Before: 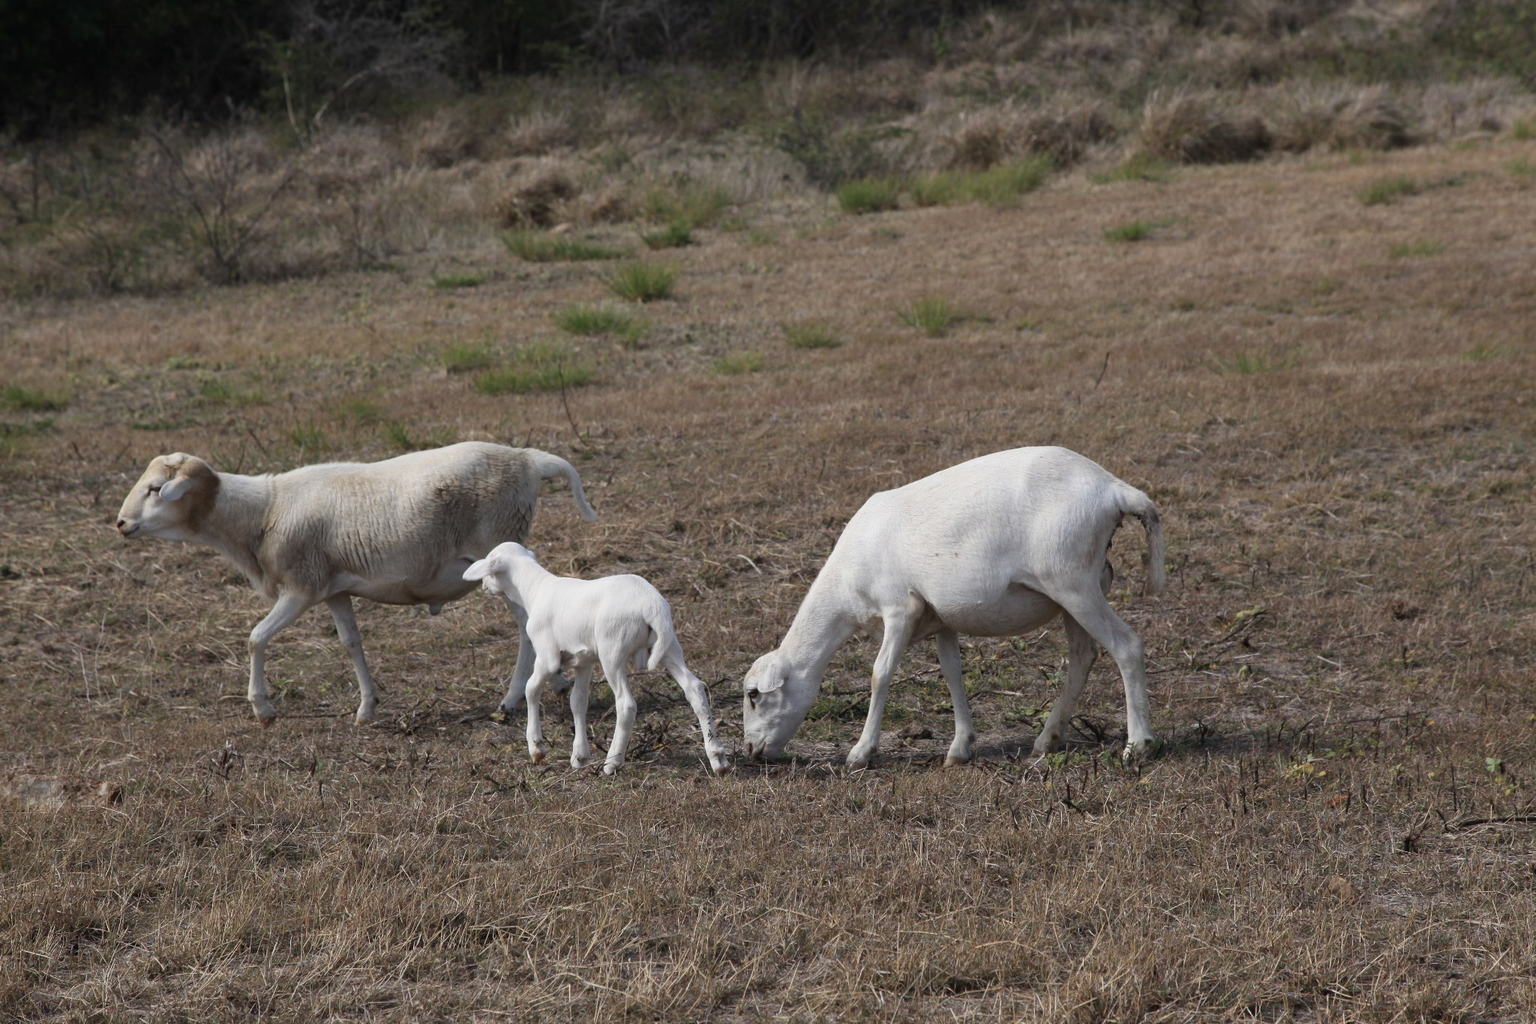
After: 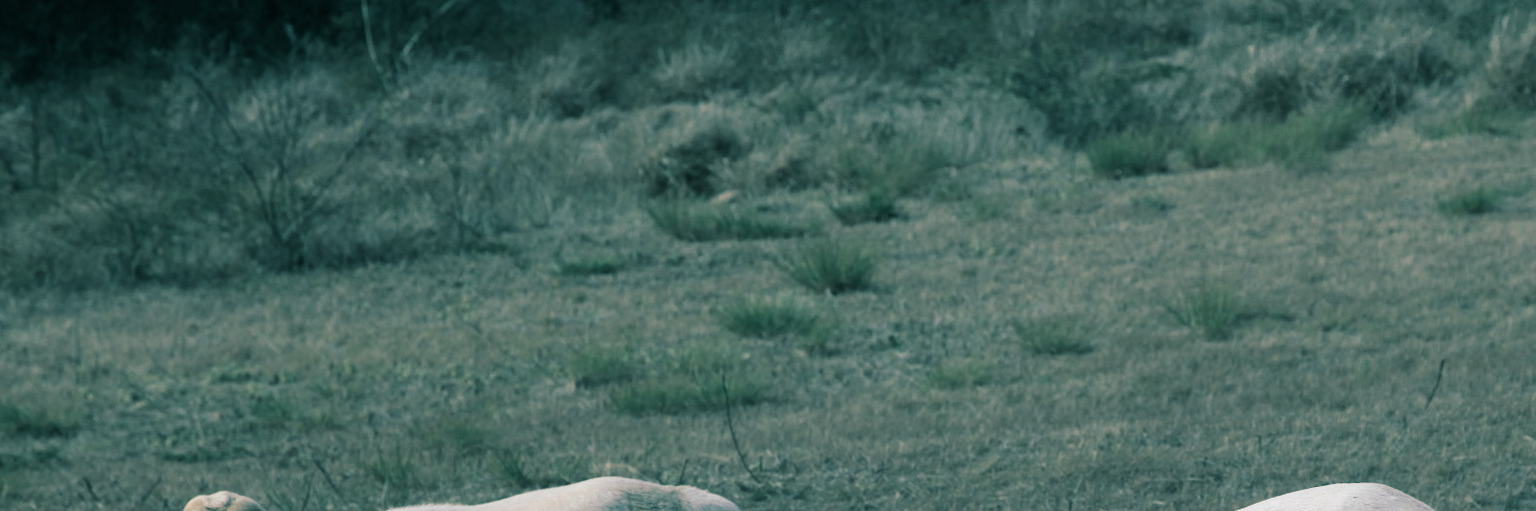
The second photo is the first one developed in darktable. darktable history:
crop: left 0.579%, top 7.627%, right 23.167%, bottom 54.275%
split-toning: shadows › hue 183.6°, shadows › saturation 0.52, highlights › hue 0°, highlights › saturation 0
